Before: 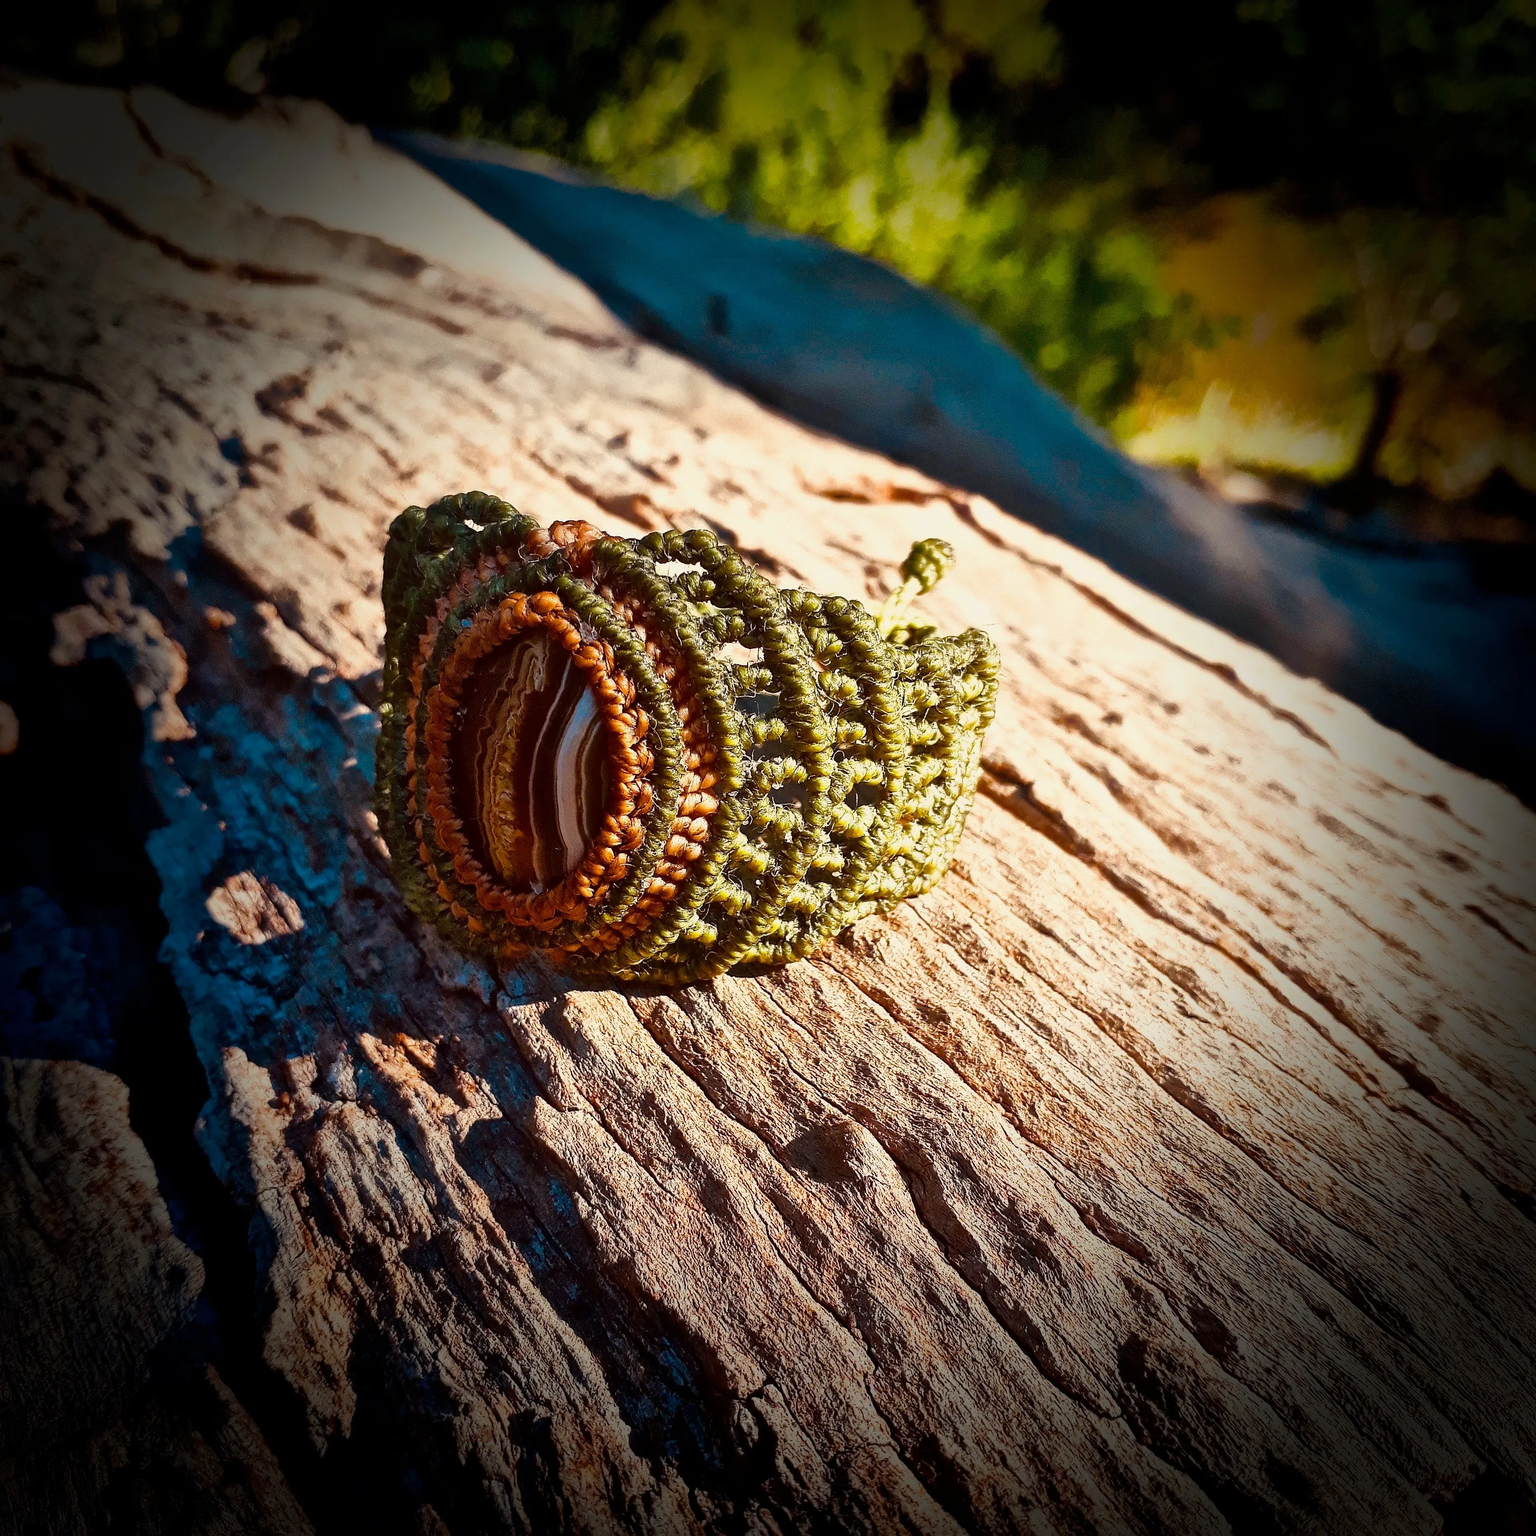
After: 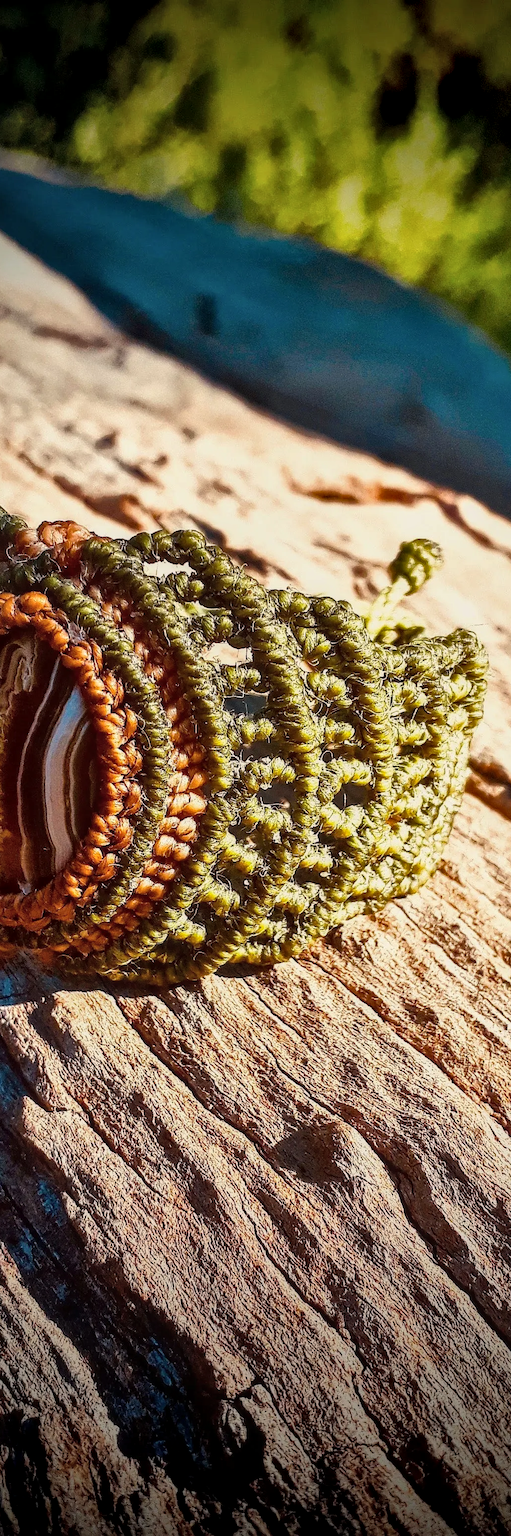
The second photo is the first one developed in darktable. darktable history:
local contrast: on, module defaults
shadows and highlights: radius 125.46, shadows 30.51, highlights -30.51, low approximation 0.01, soften with gaussian
crop: left 33.36%, right 33.36%
